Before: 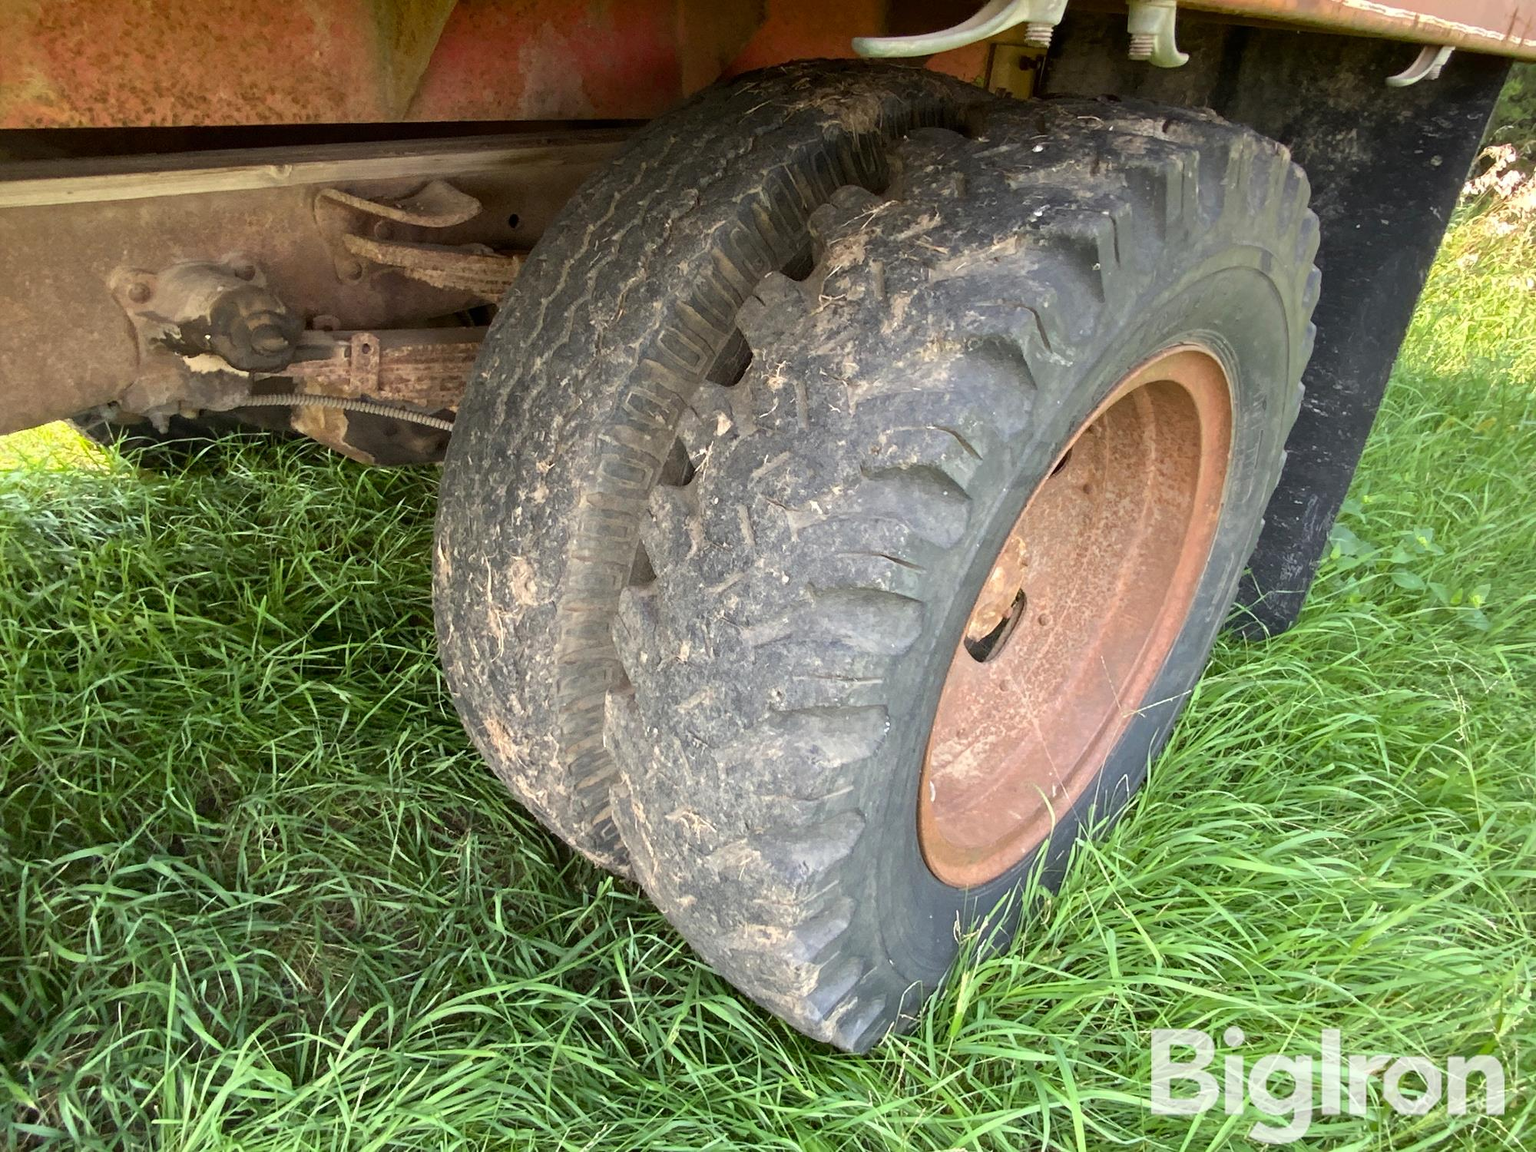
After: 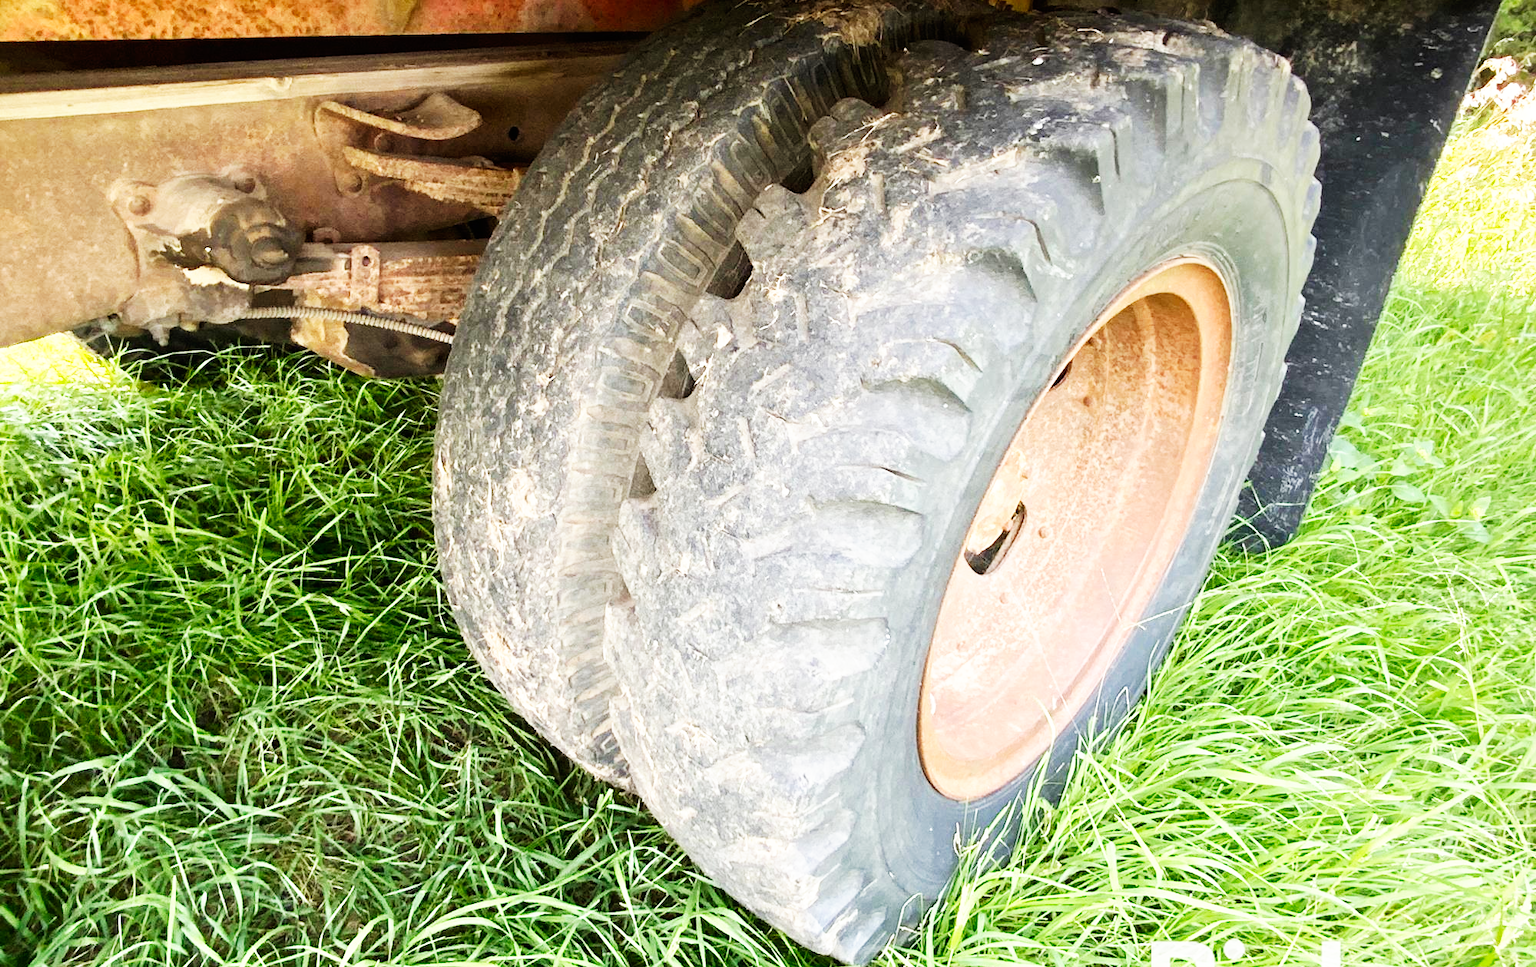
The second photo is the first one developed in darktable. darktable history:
base curve: curves: ch0 [(0, 0) (0.007, 0.004) (0.027, 0.03) (0.046, 0.07) (0.207, 0.54) (0.442, 0.872) (0.673, 0.972) (1, 1)], preserve colors none
crop: top 7.625%, bottom 8.027%
